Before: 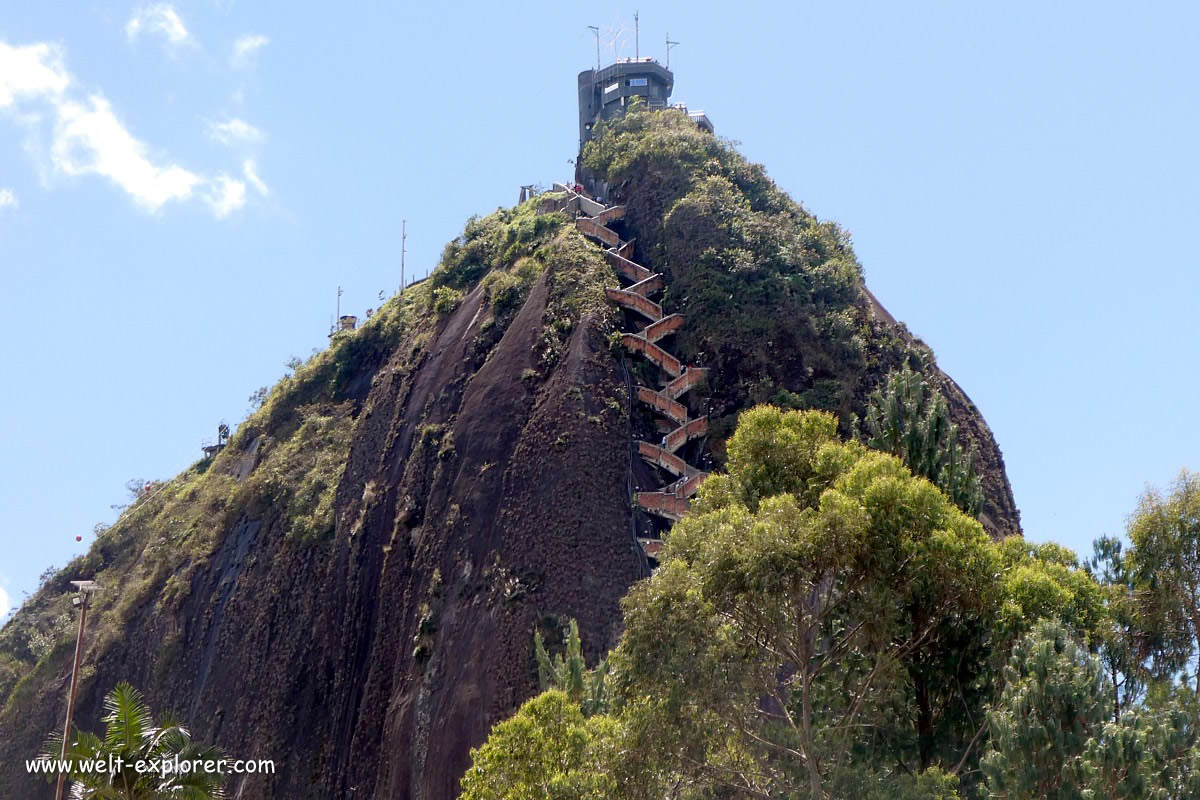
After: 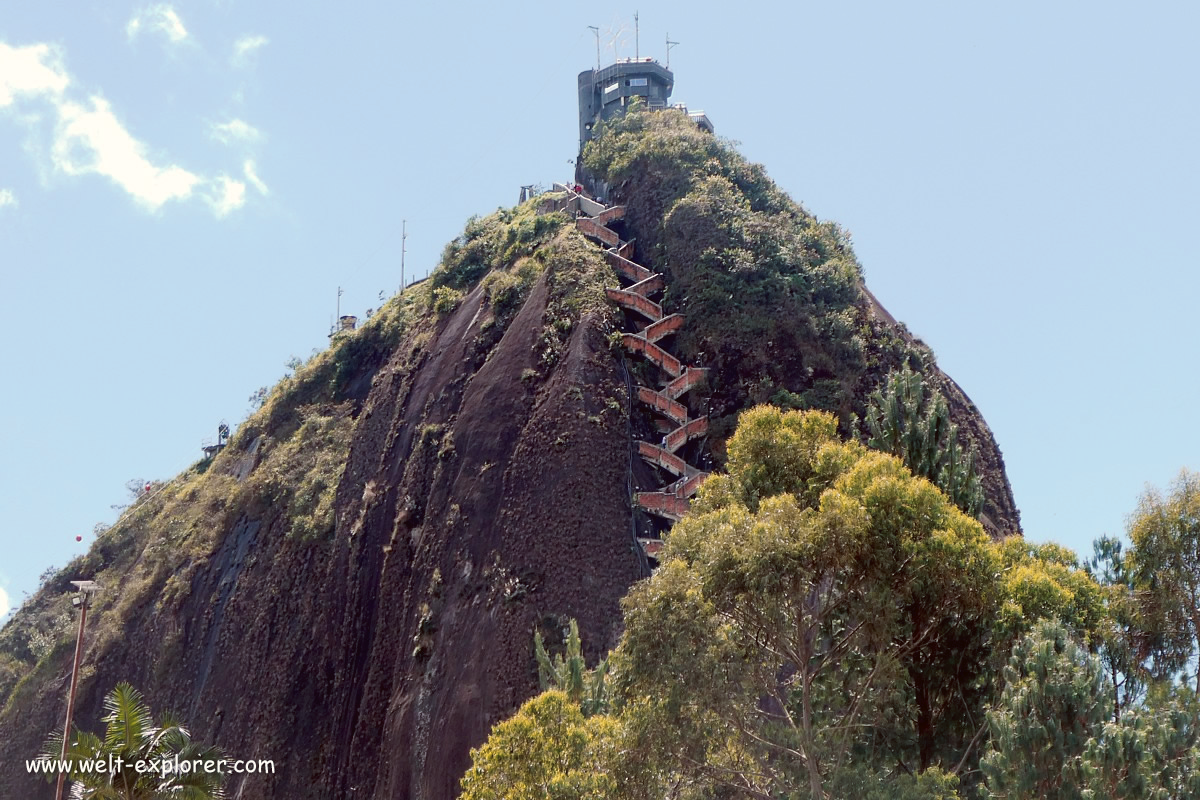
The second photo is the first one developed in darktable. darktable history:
tone curve: curves: ch0 [(0, 0) (0.003, 0.018) (0.011, 0.024) (0.025, 0.038) (0.044, 0.067) (0.069, 0.098) (0.1, 0.13) (0.136, 0.165) (0.177, 0.205) (0.224, 0.249) (0.277, 0.304) (0.335, 0.365) (0.399, 0.432) (0.468, 0.505) (0.543, 0.579) (0.623, 0.652) (0.709, 0.725) (0.801, 0.802) (0.898, 0.876) (1, 1)], preserve colors none
color look up table: target L [95.42, 94.33, 95.12, 93.04, 95.06, 89.4, 82.94, 82.67, 80.13, 78.52, 76.42, 72.45, 59.65, 51, 48.51, 39.76, 4.657, 200.67, 84.45, 74.03, 70.35, 58.32, 62.35, 55.03, 47.78, 47.37, 40.05, 31.76, 28.53, 61.83, 67.72, 65.96, 44.95, 42.36, 41.05, 37.34, 31.5, 32.14, 26.93, 17.2, 17.97, 93.83, 82.37, 79.02, 63.1, 55.95, 53.3, 35.26, 28.67], target a [-4.969, -24.78, -9.301, -2.035, -12.57, -67.03, -77.43, 5.898, -58.52, -26.72, -36.95, -21.2, -25.26, -45.61, -10.58, -33.05, -0.652, 0, 22.05, 37.88, 6.583, 67.27, 43.3, 75.7, 77.74, 31.86, 65.97, 16.55, 51.98, 61.65, 42.2, 22.65, 62.73, 71.12, 68.63, 44.45, 57.65, 19.73, 30.27, 45.09, 24.71, -5.502, -43.88, -27.46, -2.035, -6.14, -28.28, -7.861, -5.925], target b [77.83, 19.35, 99.48, 98.02, 99.25, 76.64, 83.82, 75.85, 13.09, 0.975, 78.51, 63.91, 20.89, 45.72, 39.91, 9.265, 5.468, -0.001, 27.45, 55.6, 10.57, 14.41, 27.01, 41.84, 31.66, 48.4, 56.53, 23.67, 32.68, -18.56, -1.034, -20.94, -31.24, -19.95, 11.19, 2.666, -18.45, -56.48, -35.74, -55.28, -18.38, -3.628, -16.47, -28.35, -16.32, -41.02, -18.78, -2.573, -29.07], num patches 49
